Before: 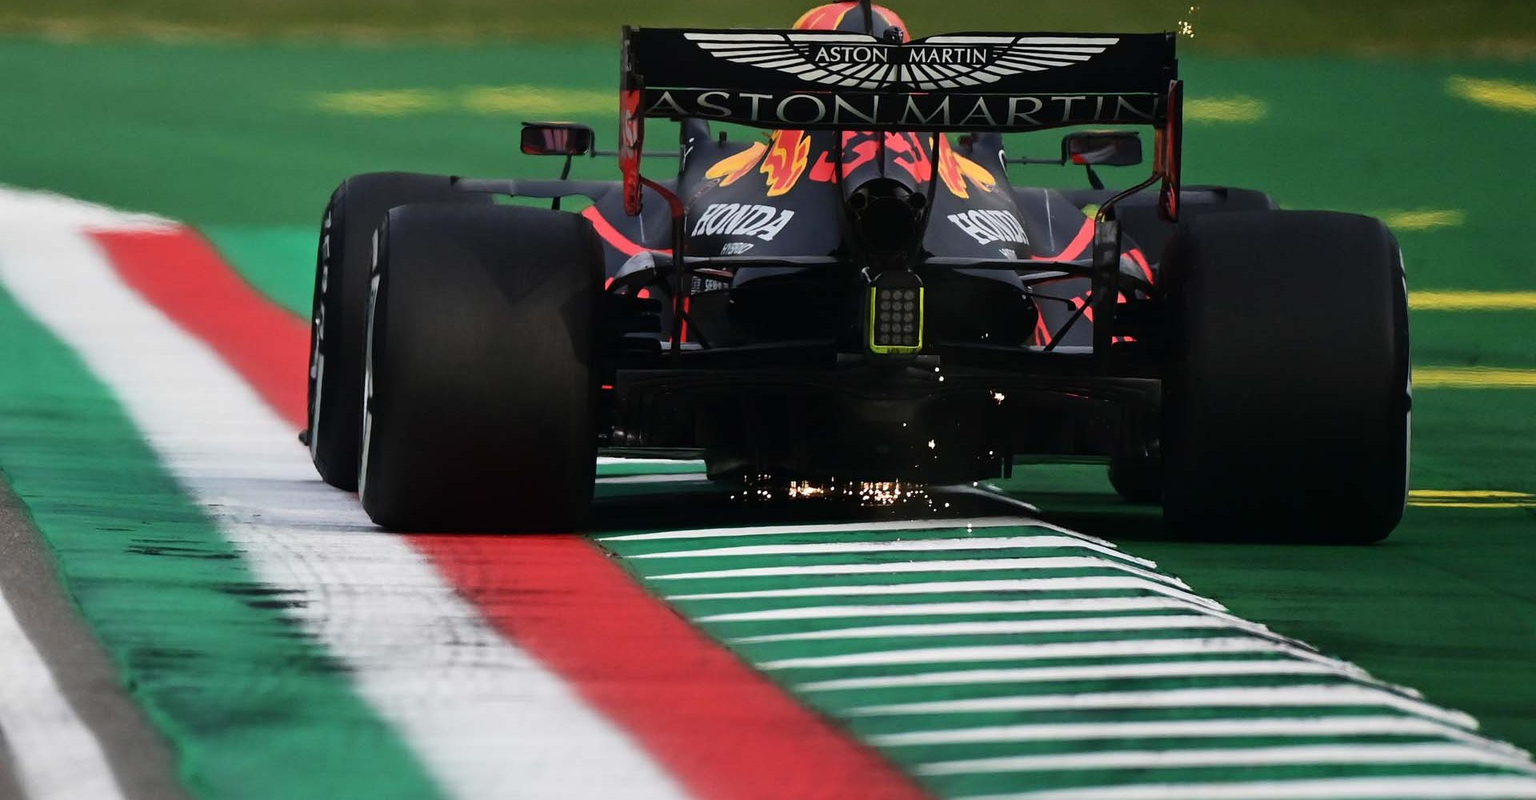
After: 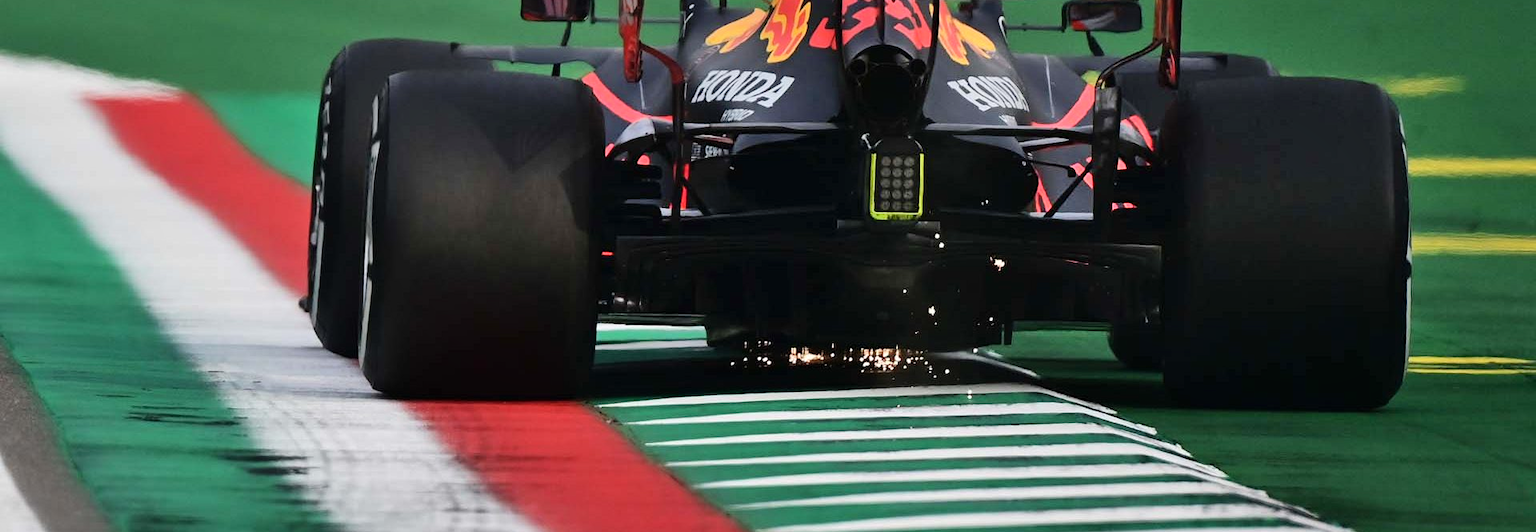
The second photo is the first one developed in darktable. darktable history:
crop: top 16.727%, bottom 16.727%
shadows and highlights: soften with gaussian
